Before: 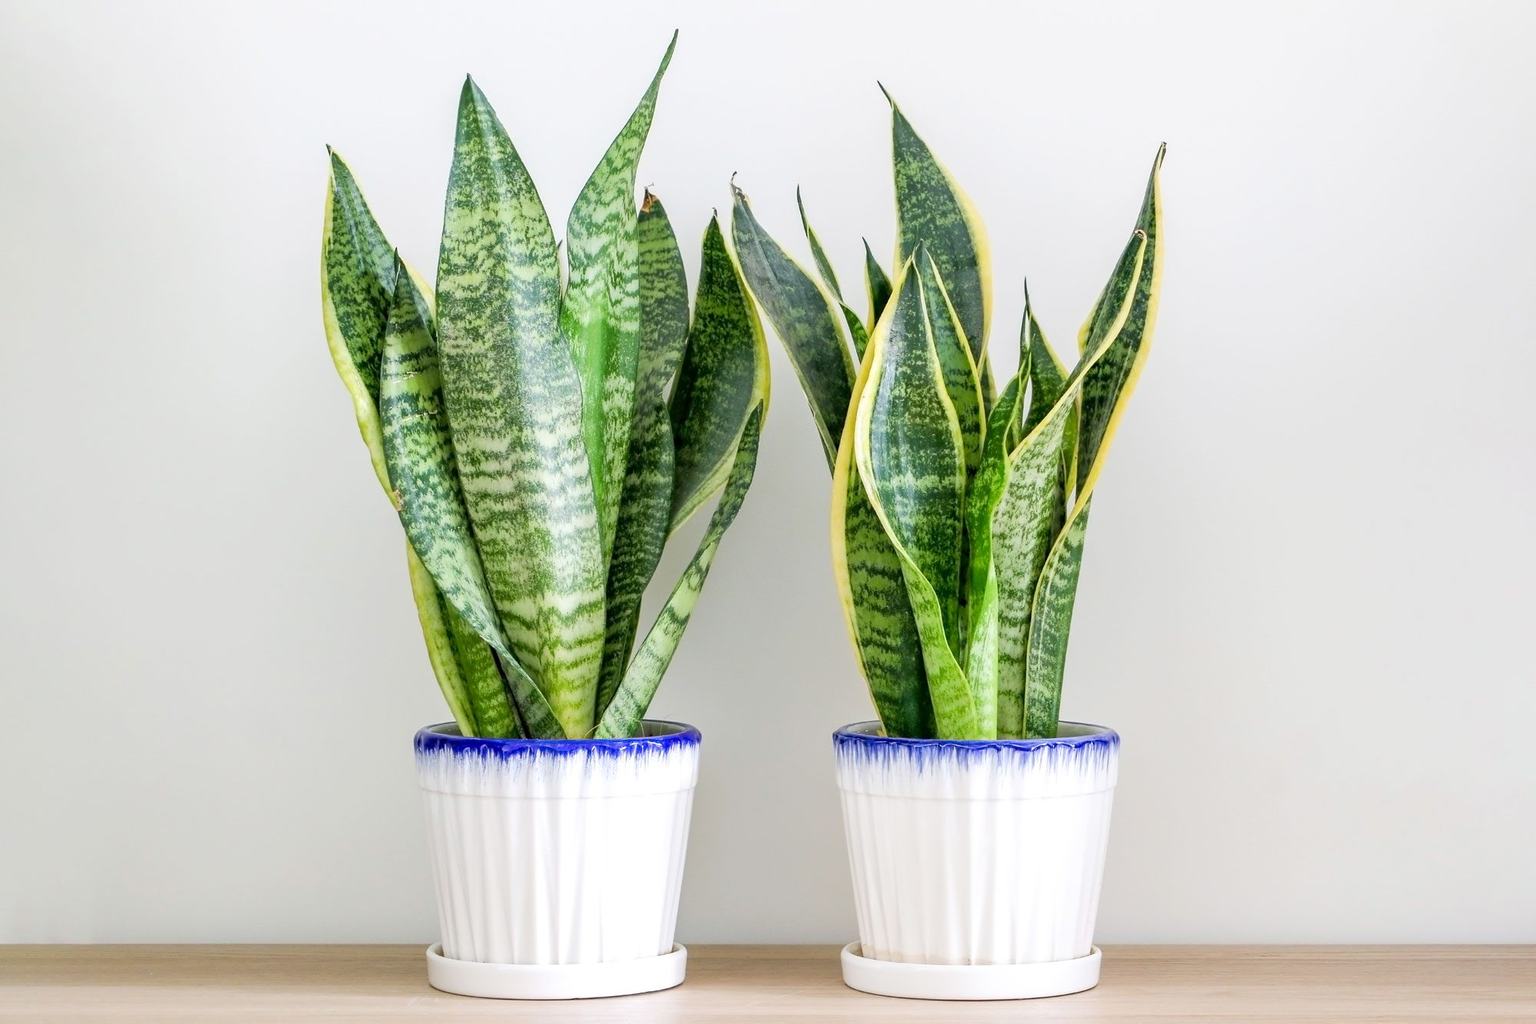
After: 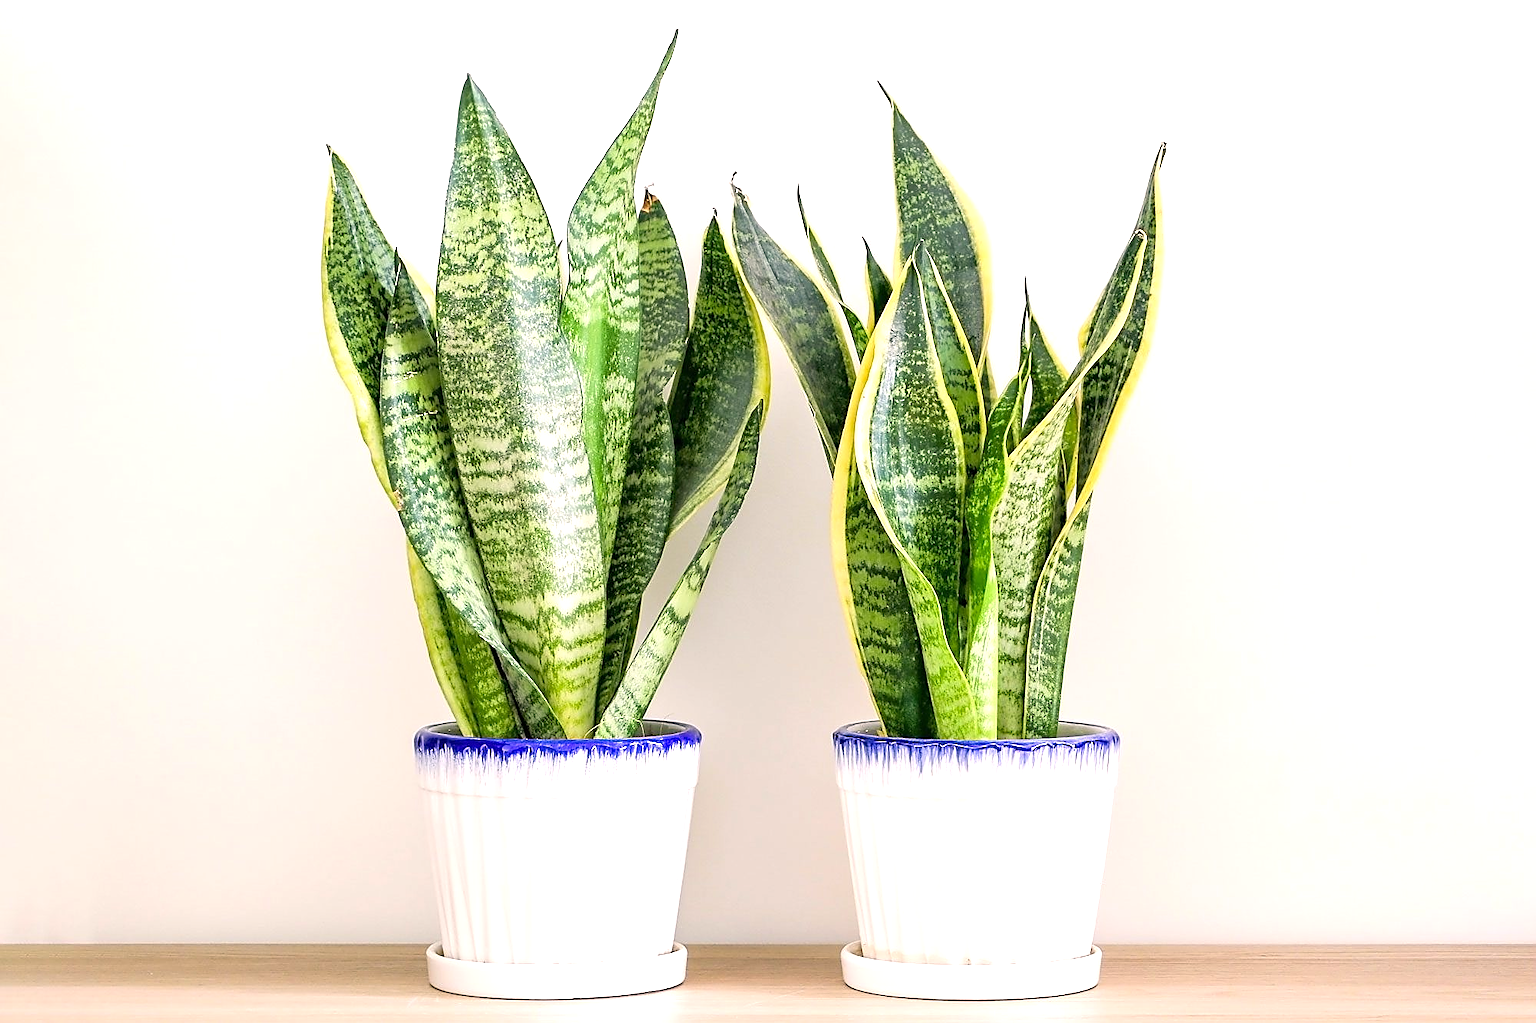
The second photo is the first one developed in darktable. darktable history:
sharpen: radius 1.407, amount 1.24, threshold 0.714
color correction: highlights a* 6.01, highlights b* 4.68
exposure: black level correction 0, exposure 0.499 EV, compensate highlight preservation false
